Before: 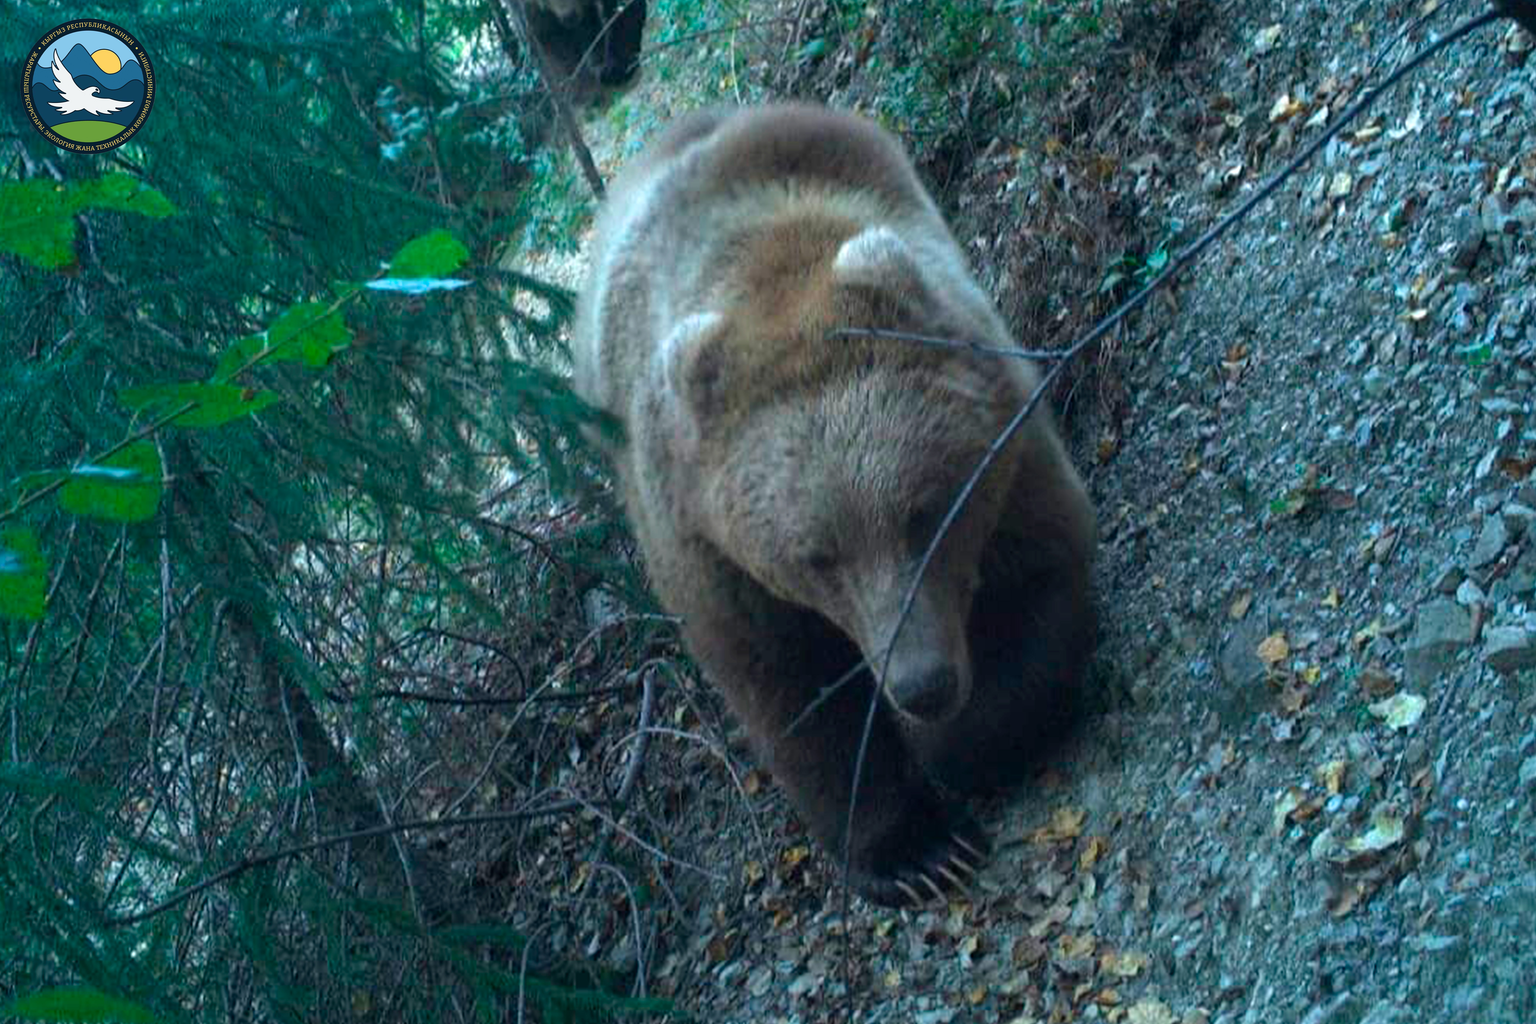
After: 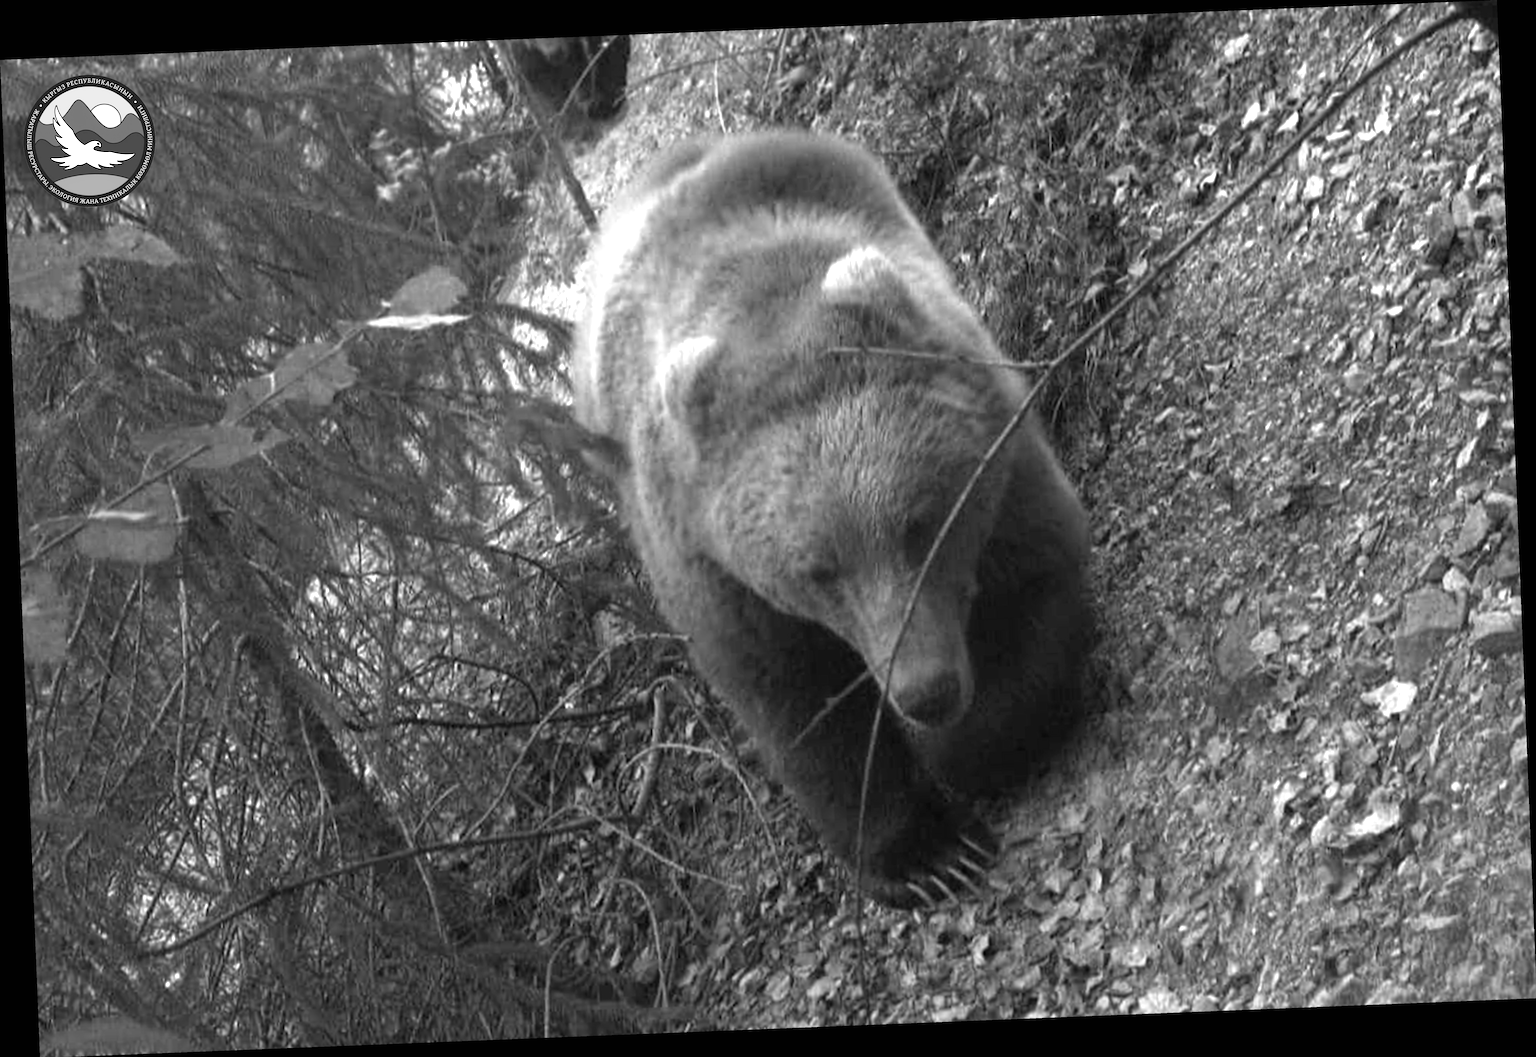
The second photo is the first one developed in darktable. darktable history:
exposure: black level correction 0, exposure 0.7 EV, compensate exposure bias true, compensate highlight preservation false
monochrome: a 32, b 64, size 2.3, highlights 1
rotate and perspective: rotation -2.29°, automatic cropping off
